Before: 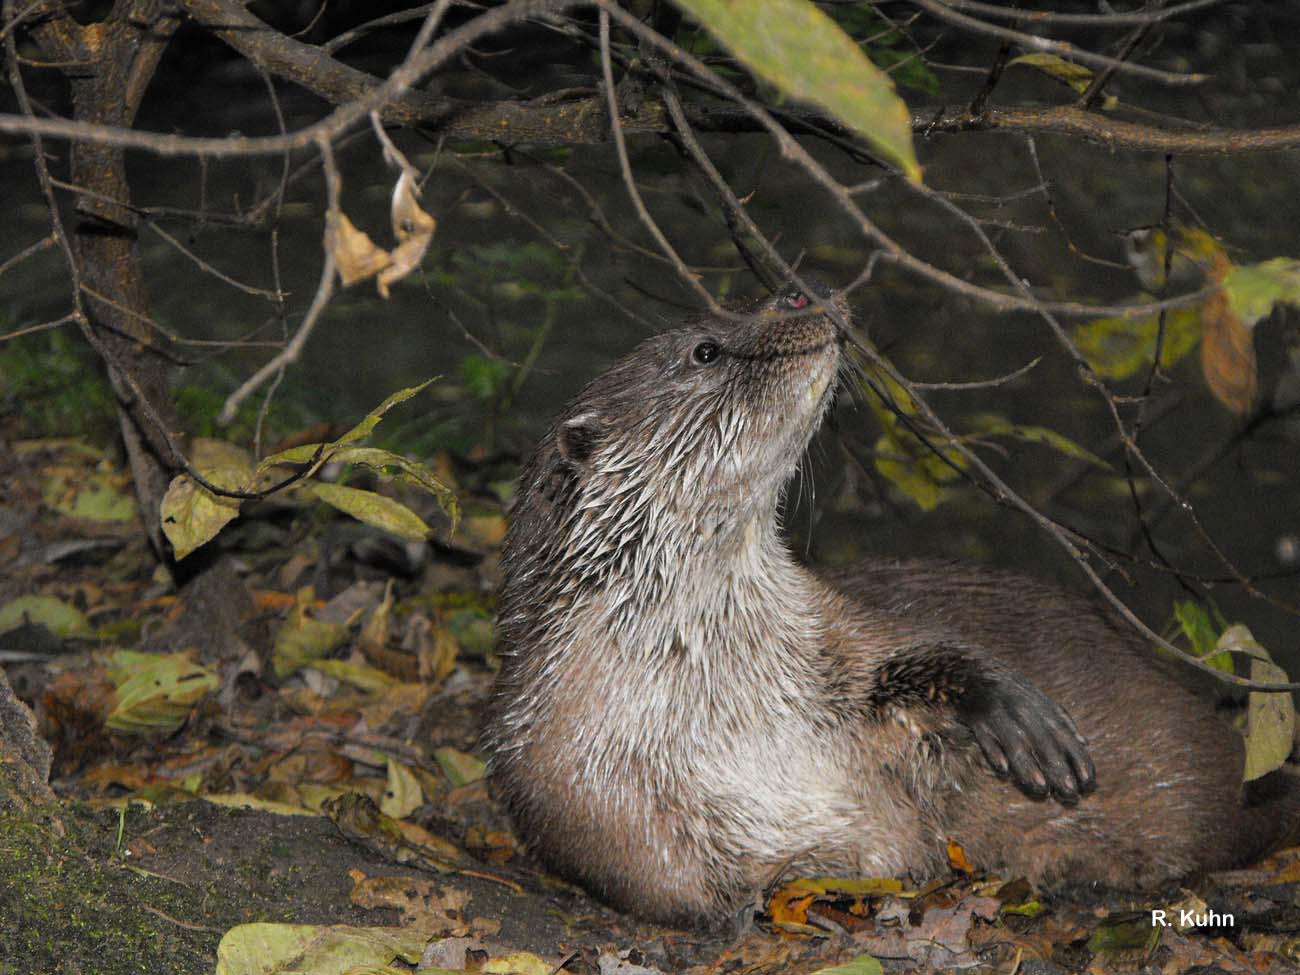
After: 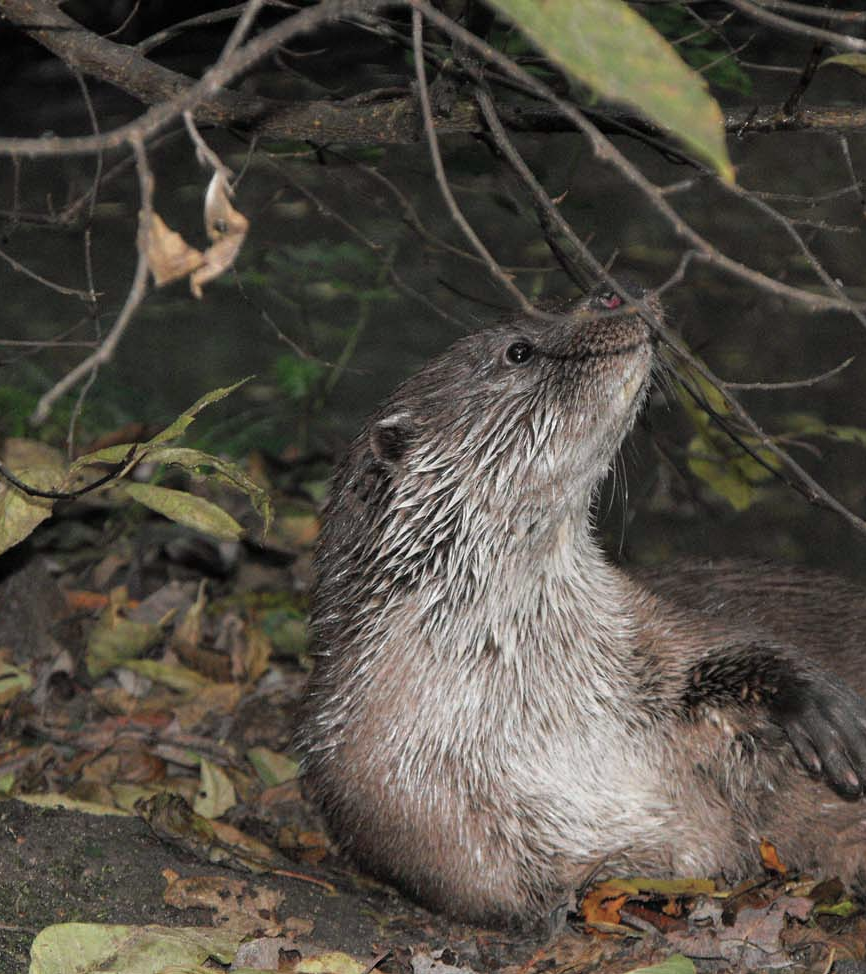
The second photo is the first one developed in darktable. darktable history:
crop and rotate: left 14.385%, right 18.948%
color contrast: blue-yellow contrast 0.7
